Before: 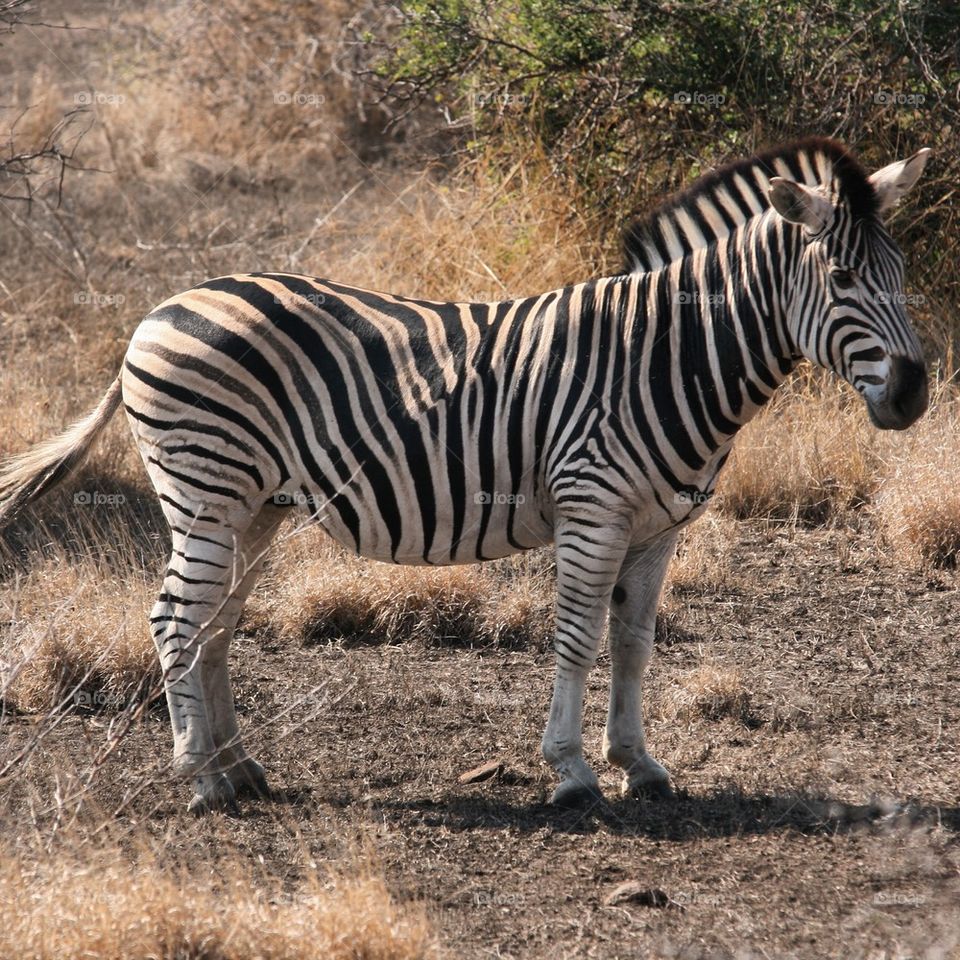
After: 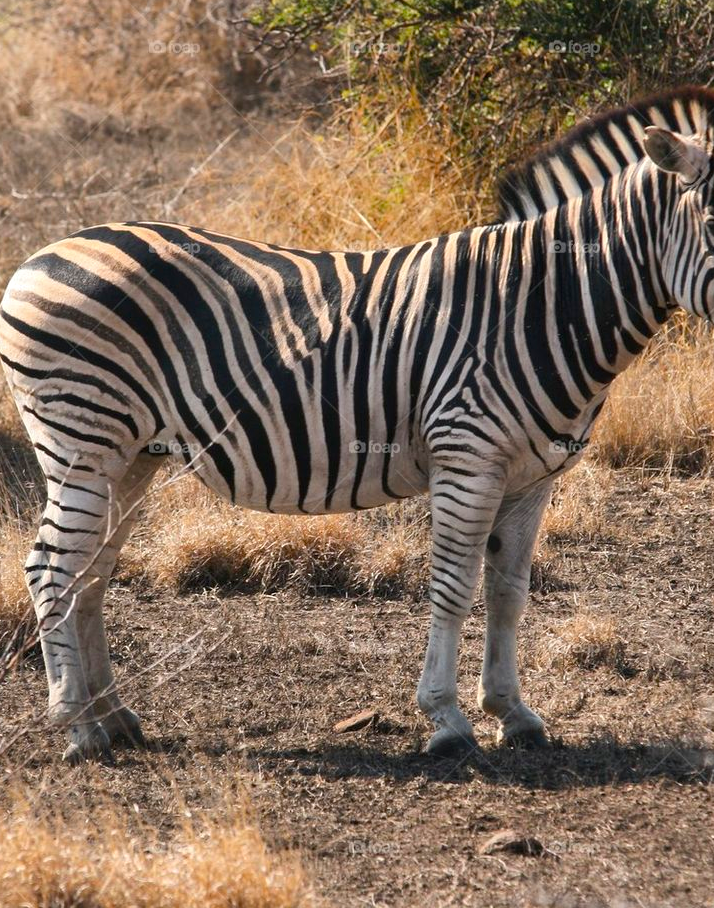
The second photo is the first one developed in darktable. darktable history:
crop and rotate: left 13.087%, top 5.339%, right 12.515%
color balance rgb: perceptual saturation grading › global saturation 29.854%, perceptual brilliance grading › highlights 7.865%, perceptual brilliance grading › mid-tones 4.202%, perceptual brilliance grading › shadows 1.273%, contrast -9.856%
